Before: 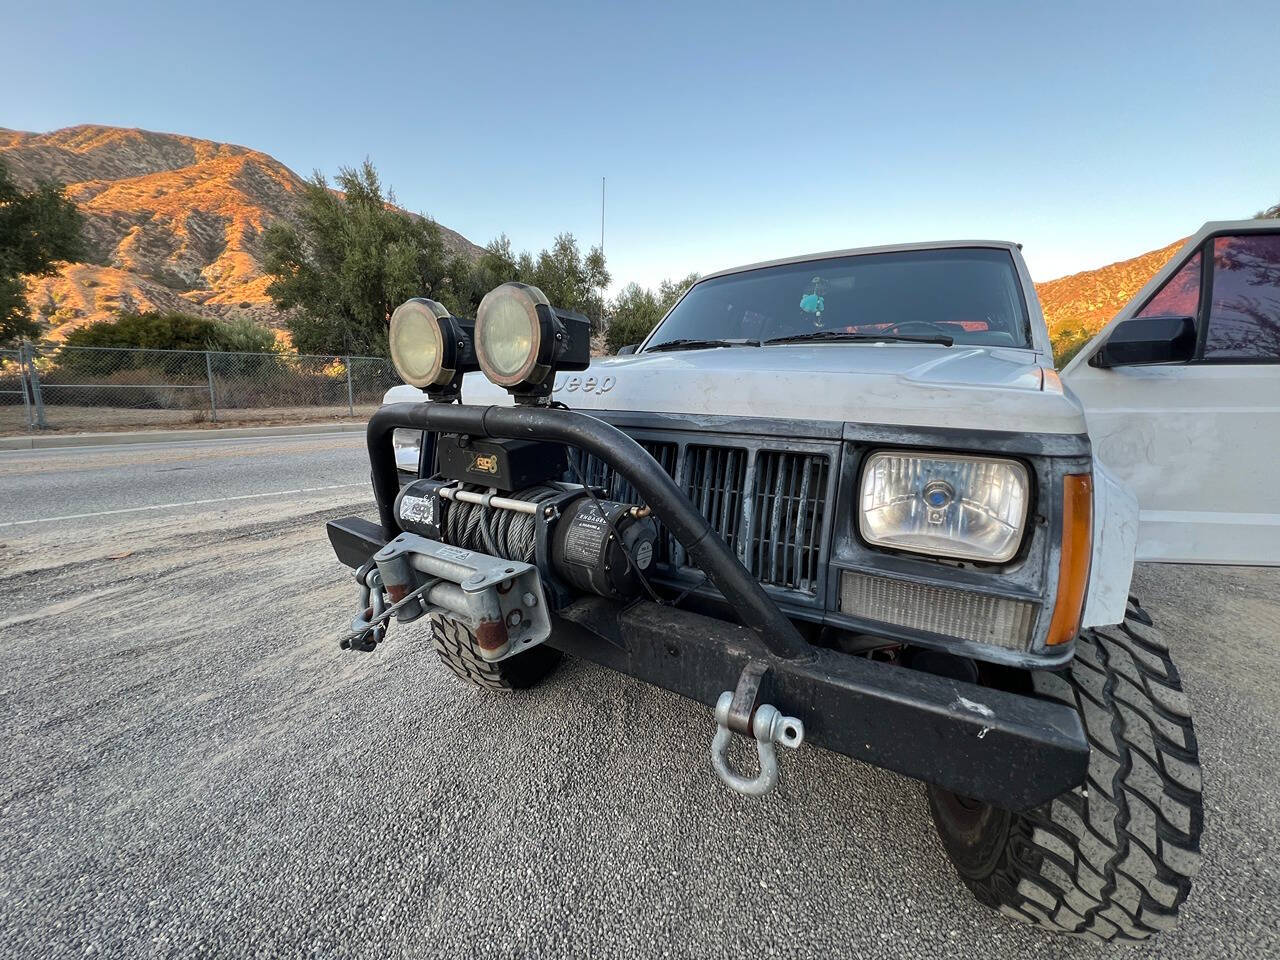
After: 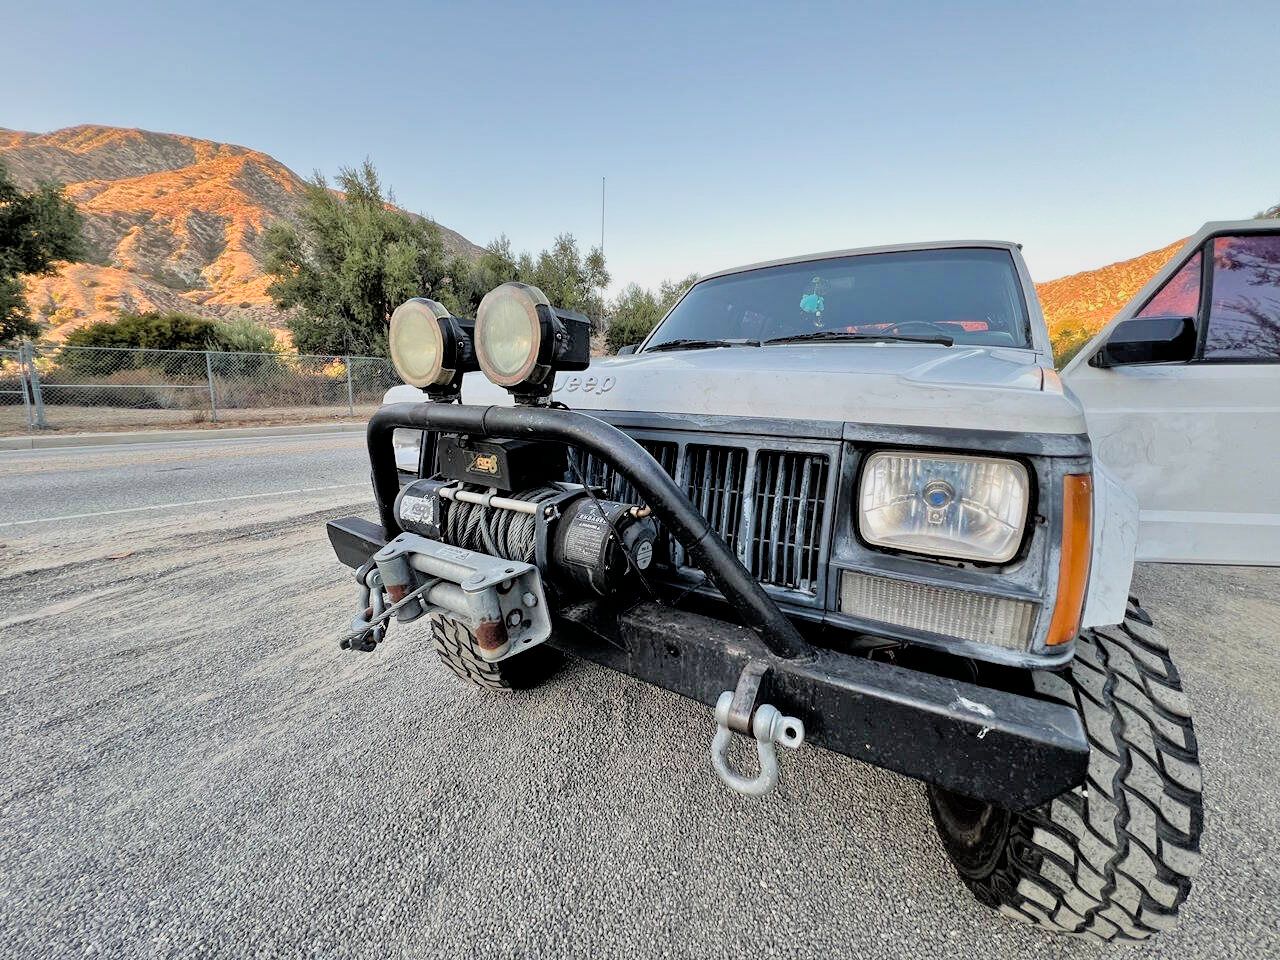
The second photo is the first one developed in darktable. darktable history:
filmic rgb: black relative exposure -5 EV, white relative exposure 3.5 EV, hardness 3.19, contrast 1.2, highlights saturation mix -50%
tone equalizer: -7 EV 0.15 EV, -6 EV 0.6 EV, -5 EV 1.15 EV, -4 EV 1.33 EV, -3 EV 1.15 EV, -2 EV 0.6 EV, -1 EV 0.15 EV, mask exposure compensation -0.5 EV
